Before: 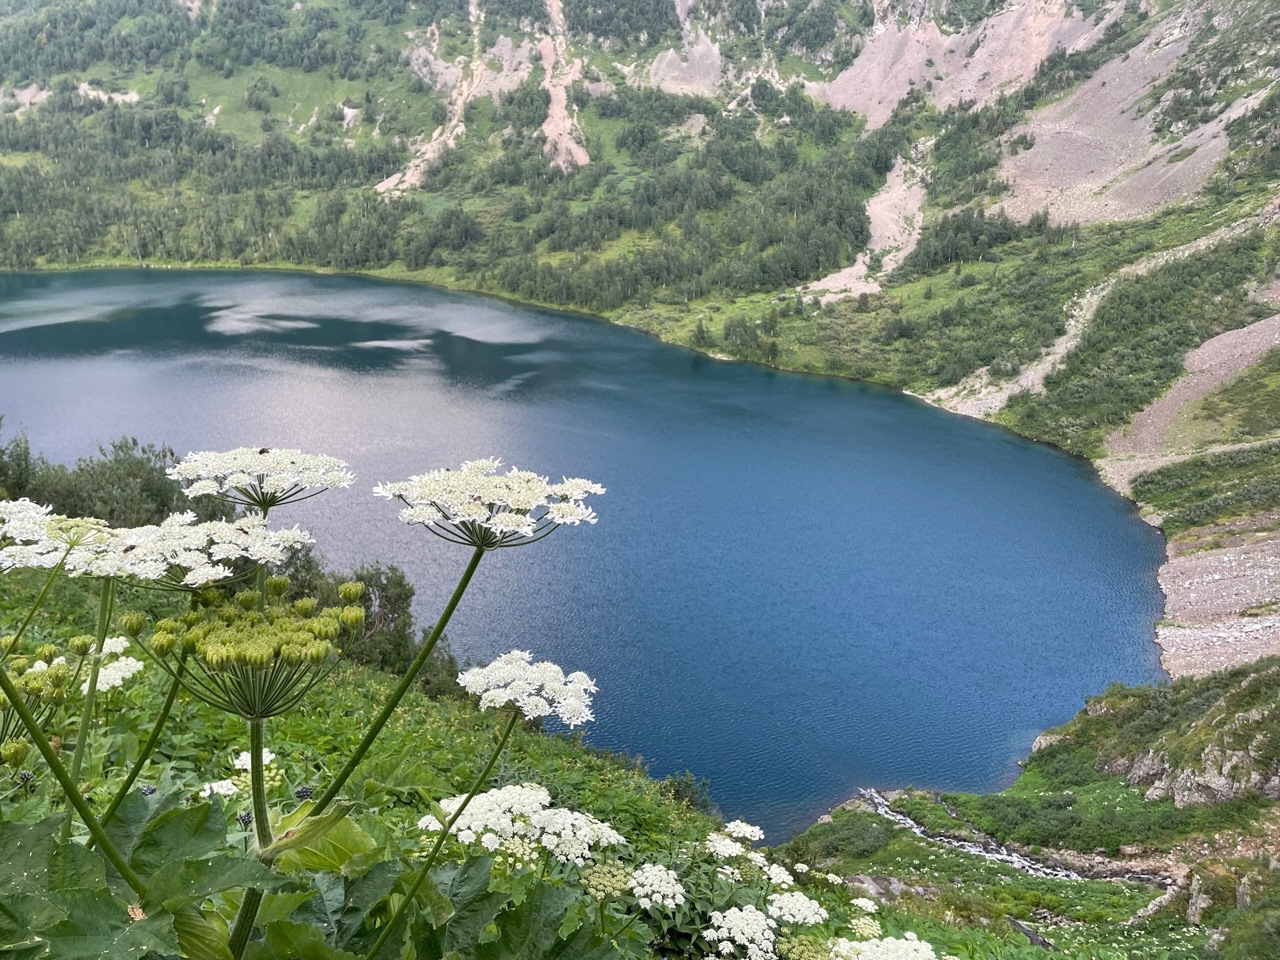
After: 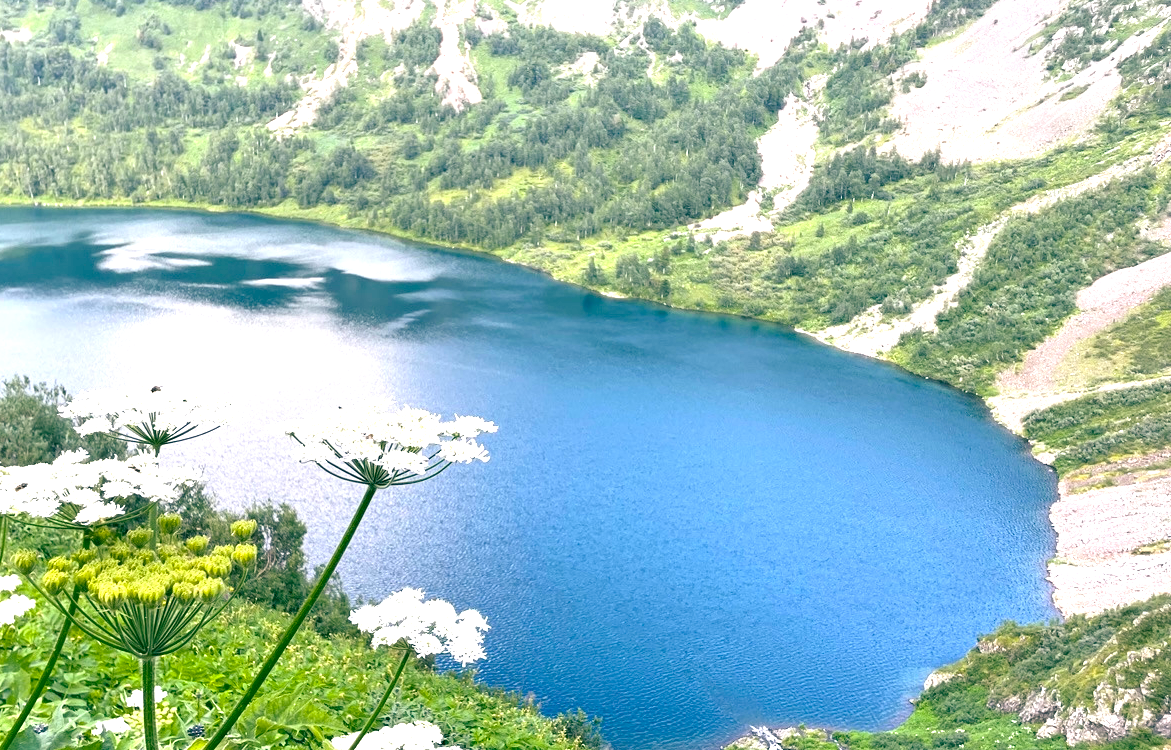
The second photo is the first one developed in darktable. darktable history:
color balance rgb: shadows lift › luminance -28.83%, shadows lift › chroma 10.259%, shadows lift › hue 227.36°, perceptual saturation grading › global saturation 19.451%
crop: left 8.503%, top 6.53%, bottom 15.335%
exposure: black level correction 0, exposure 1.2 EV, compensate highlight preservation false
